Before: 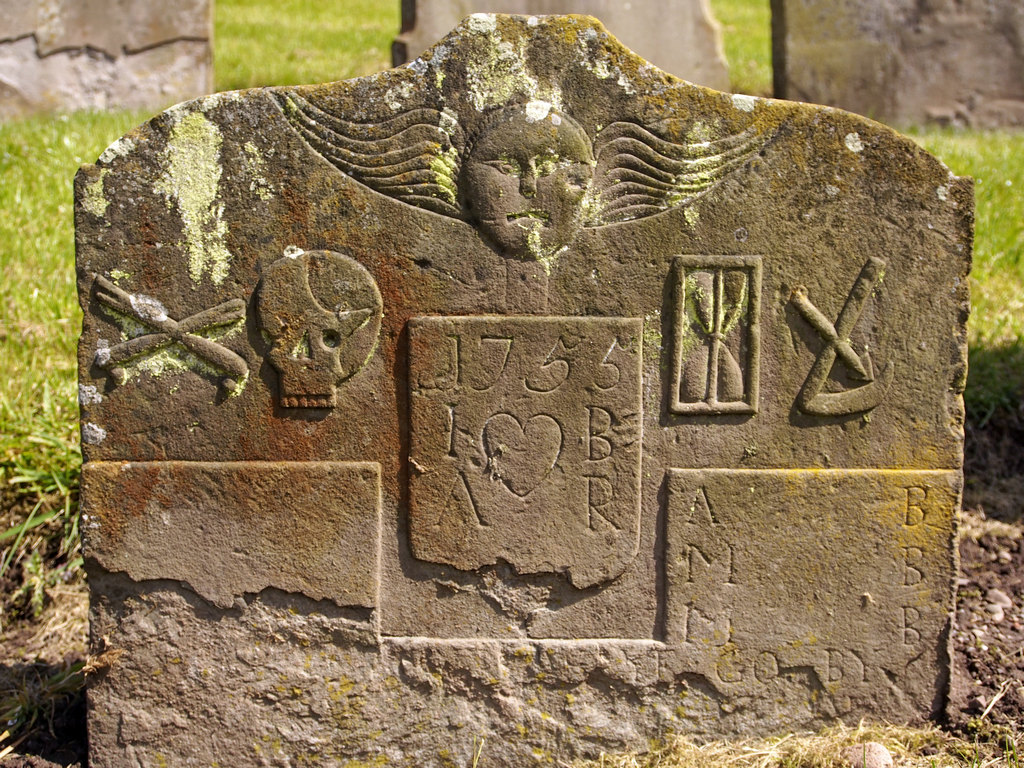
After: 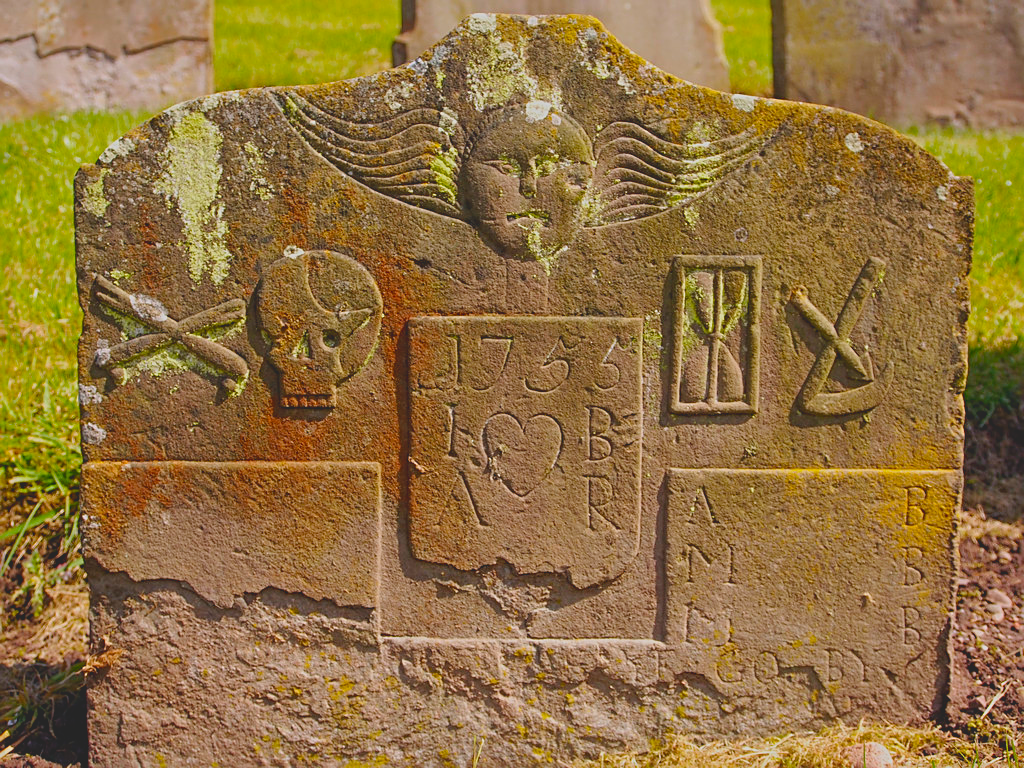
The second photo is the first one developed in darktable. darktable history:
color balance rgb: global offset › luminance 0.773%, perceptual saturation grading › global saturation 29.797%, contrast -29.556%
sharpen: on, module defaults
